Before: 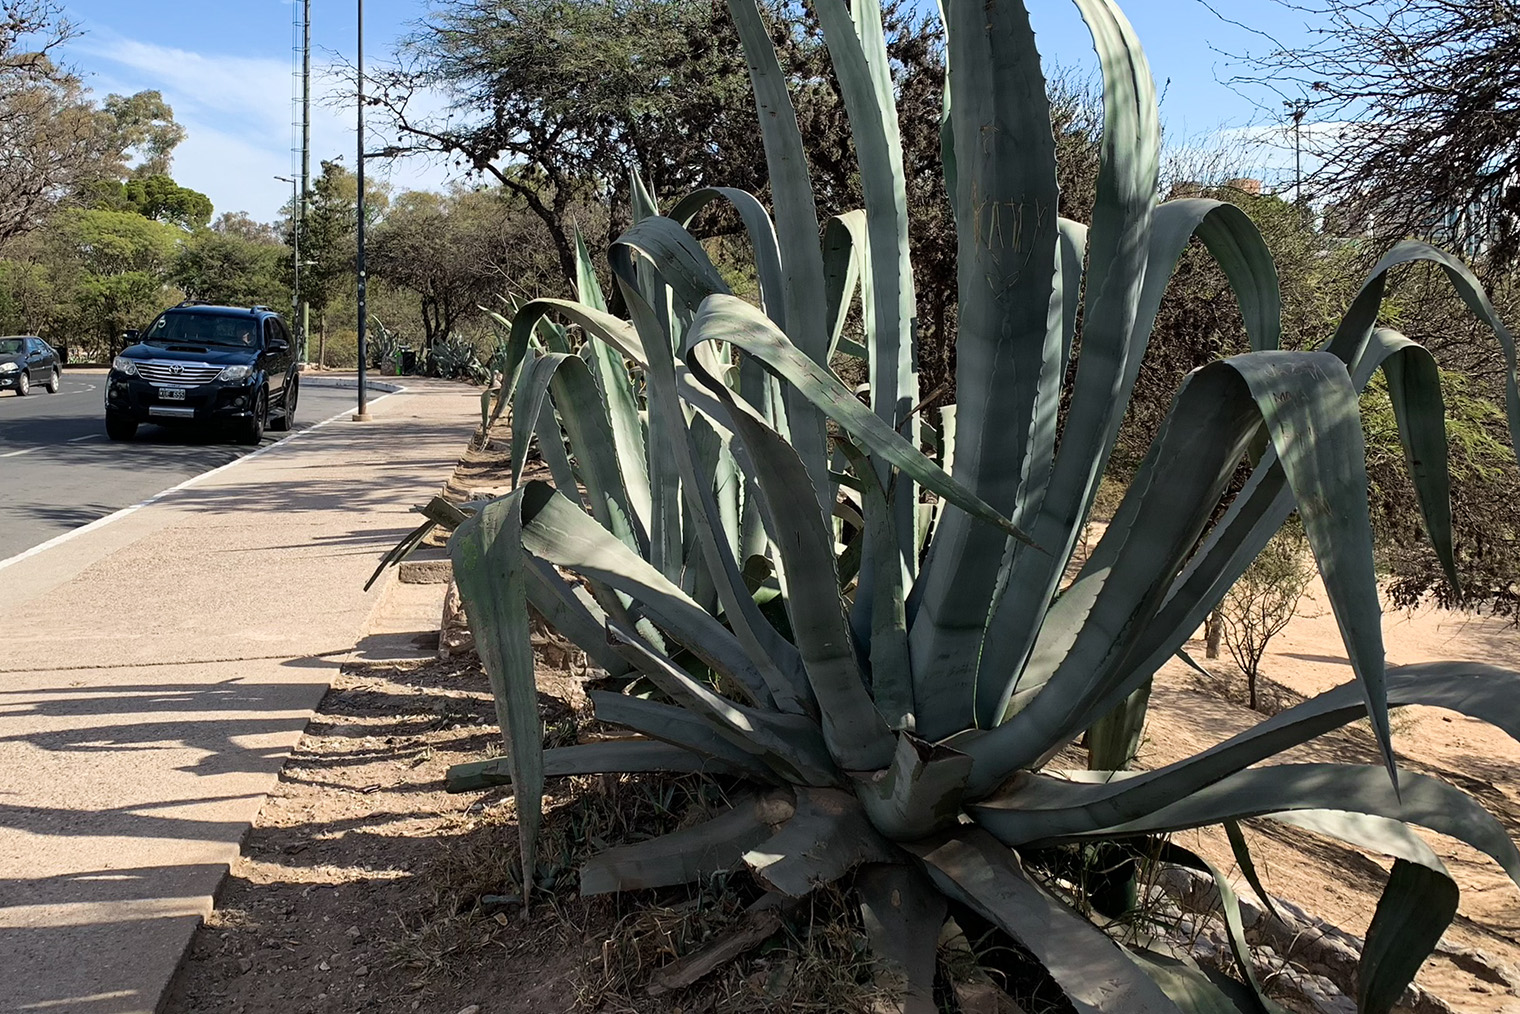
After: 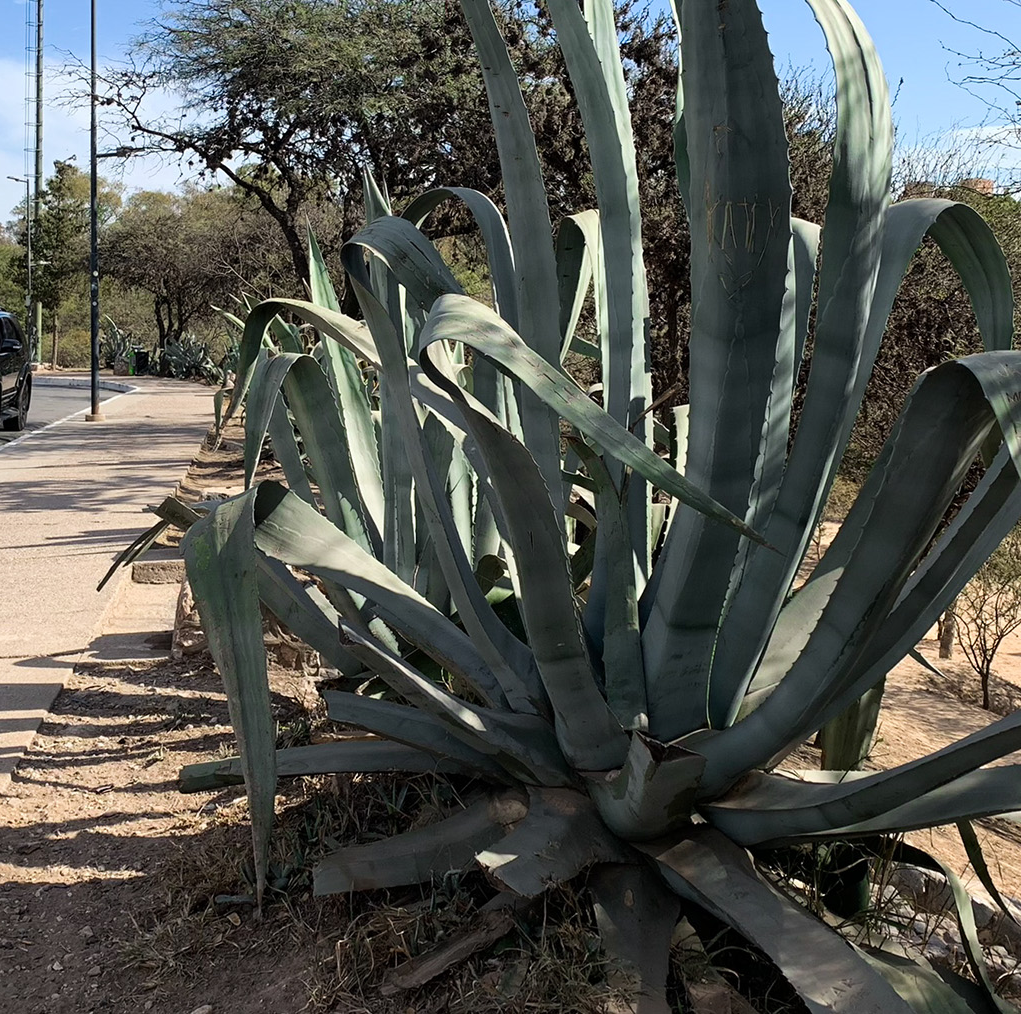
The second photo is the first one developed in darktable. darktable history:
crop and rotate: left 17.576%, right 15.2%
